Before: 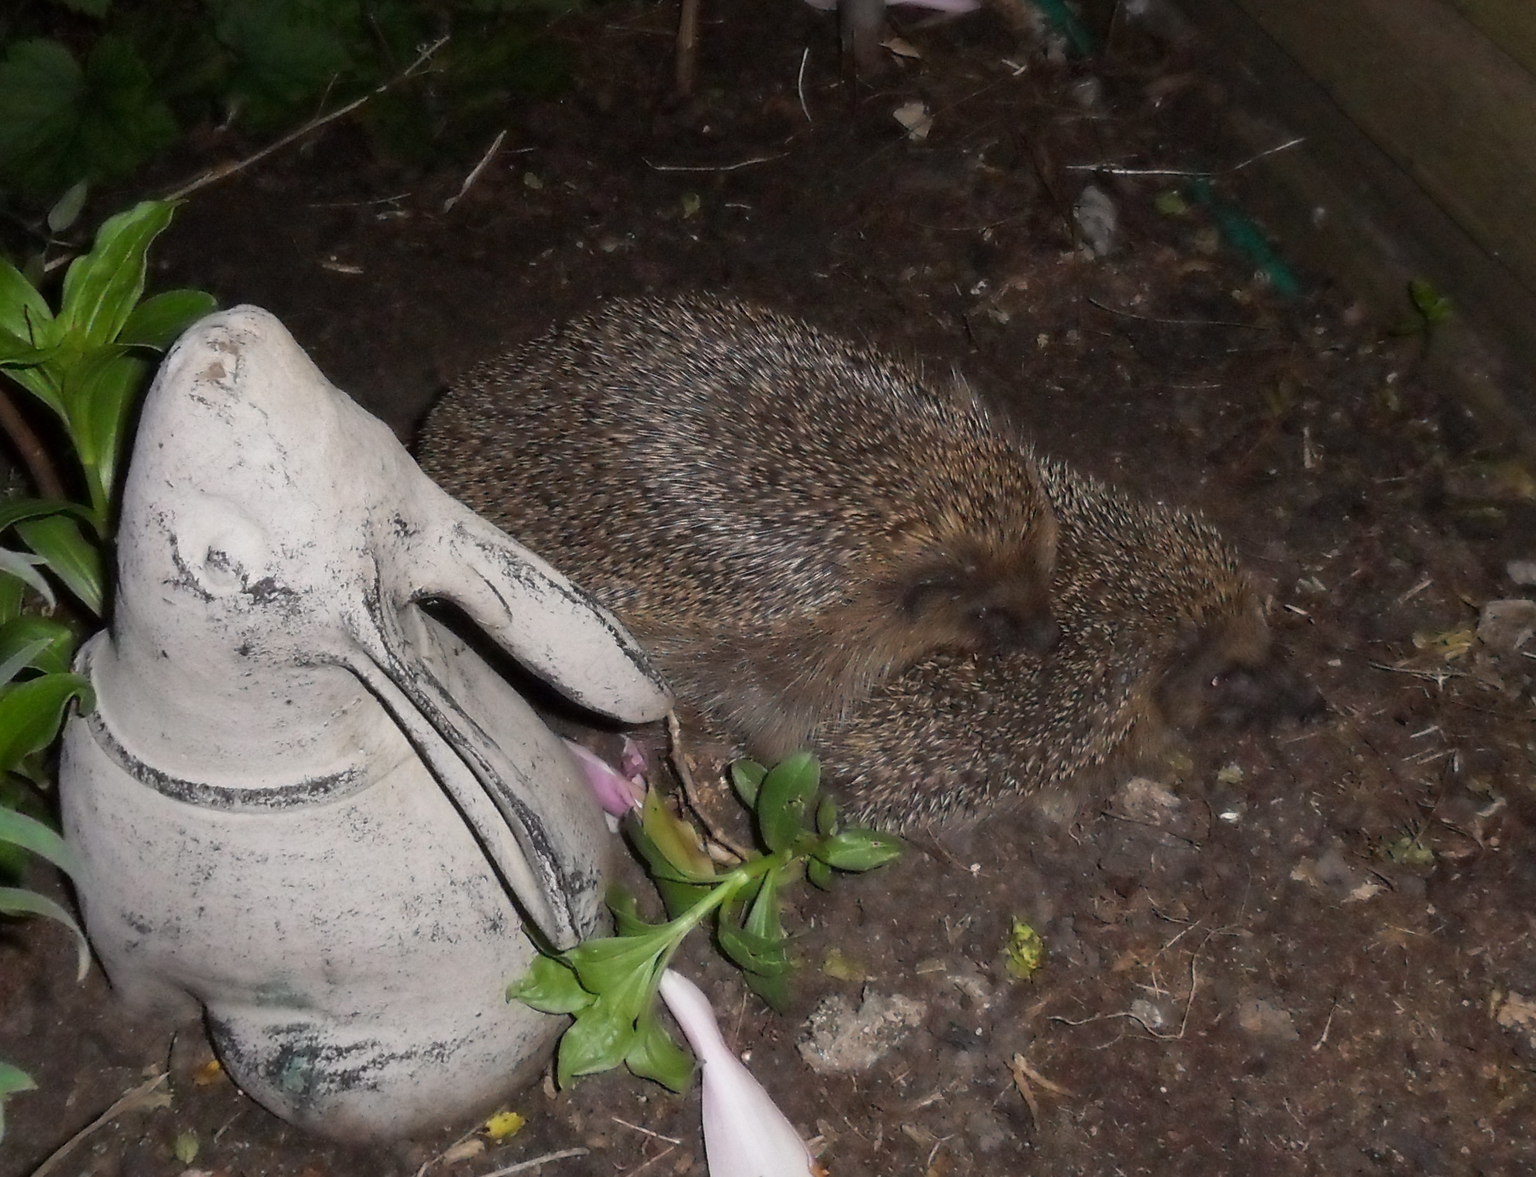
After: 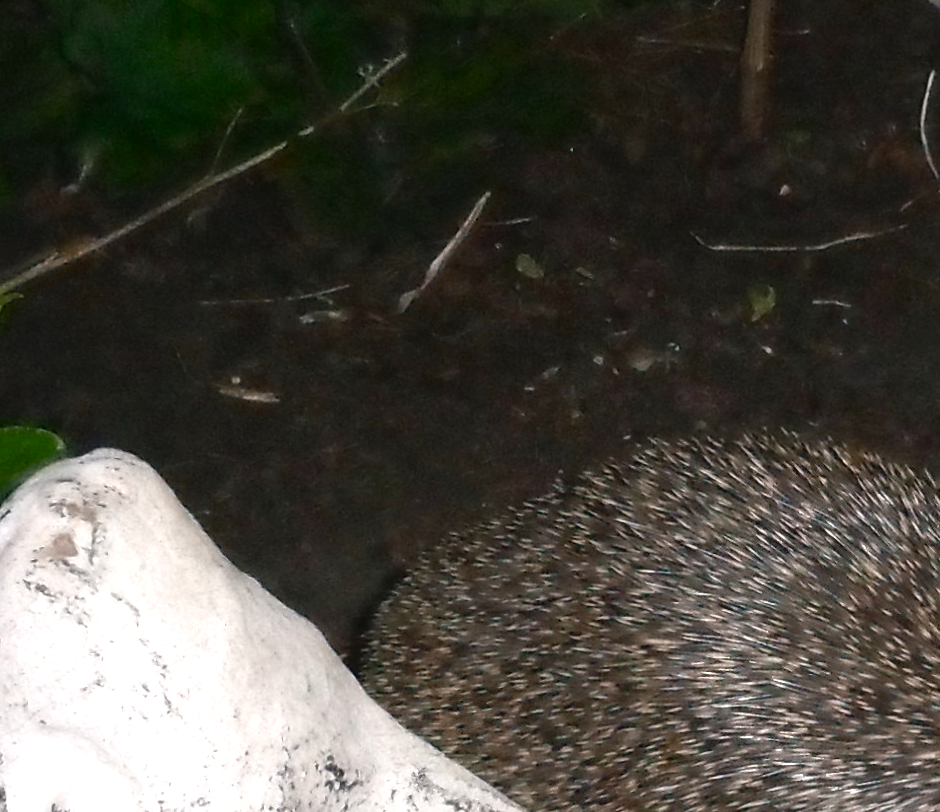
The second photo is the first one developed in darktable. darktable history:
exposure: exposure 0.497 EV, compensate exposure bias true, compensate highlight preservation false
color balance rgb: shadows lift › chroma 2.044%, shadows lift › hue 183.61°, power › hue 212.76°, highlights gain › chroma 0.19%, highlights gain › hue 332.04°, global offset › luminance 0.48%, global offset › hue 170.69°, perceptual saturation grading › global saturation 20%, perceptual saturation grading › highlights -48.906%, perceptual saturation grading › shadows 24.84%, global vibrance 6.666%, contrast 12.878%, saturation formula JzAzBz (2021)
crop and rotate: left 11.294%, top 0.093%, right 47.11%, bottom 53.026%
